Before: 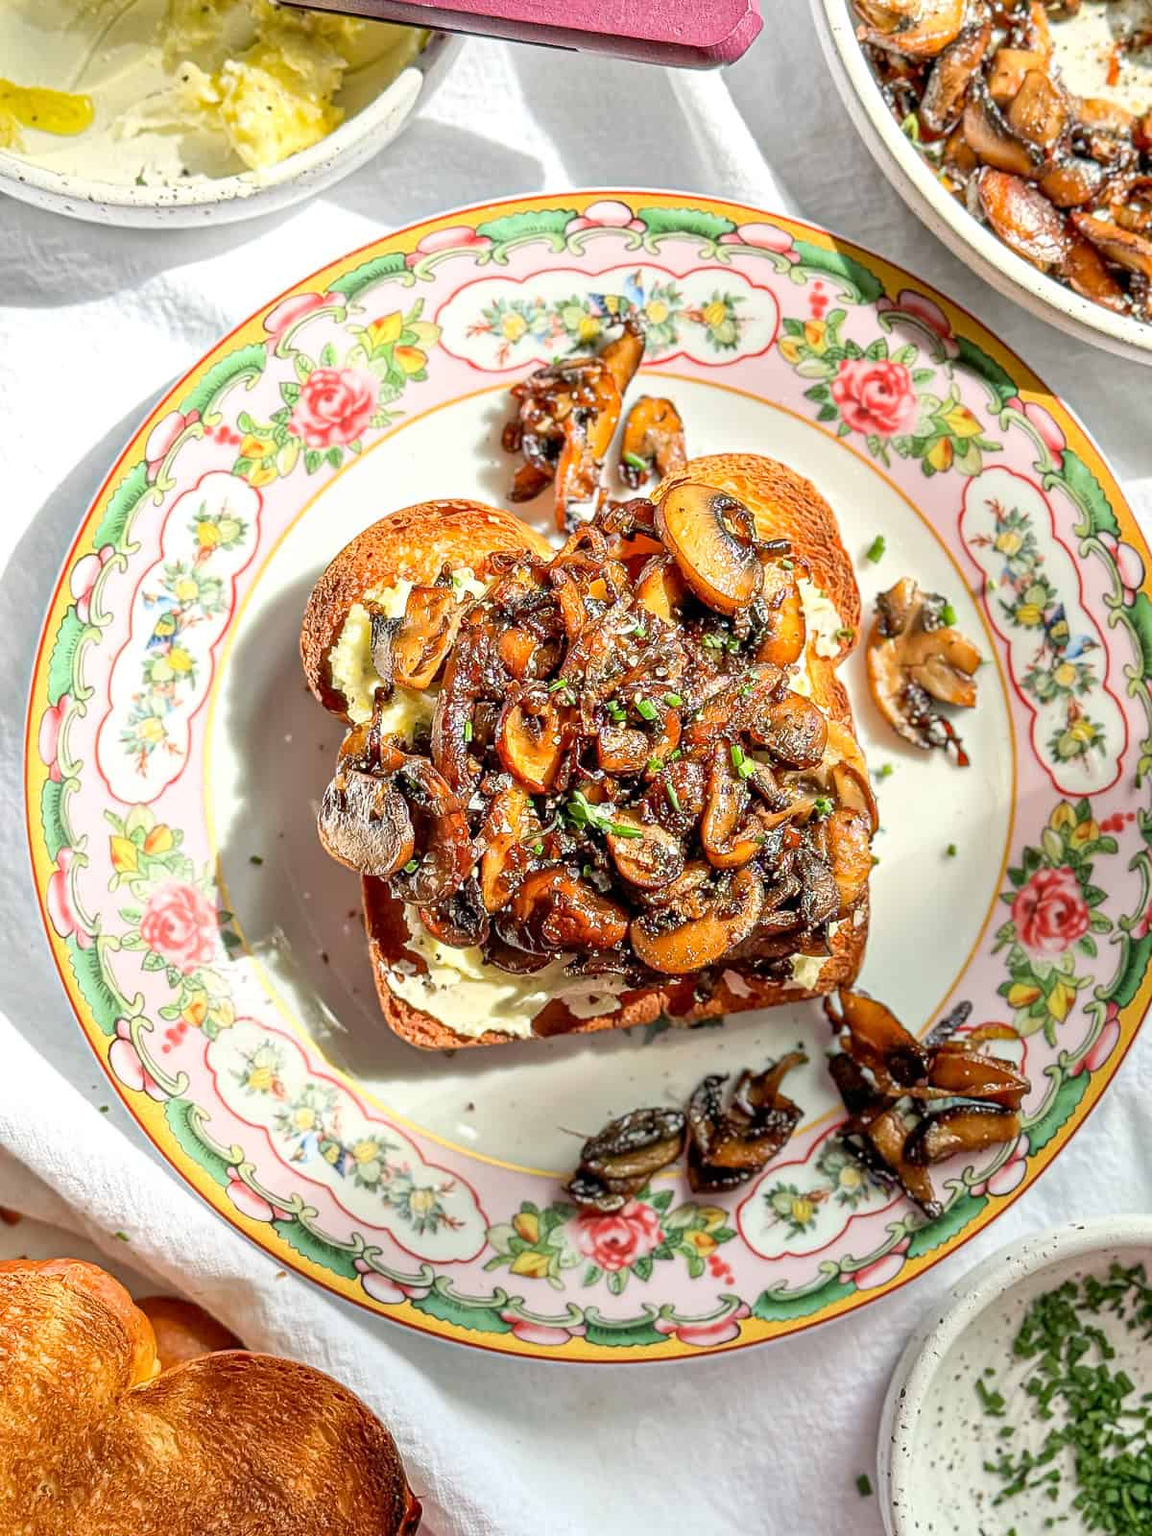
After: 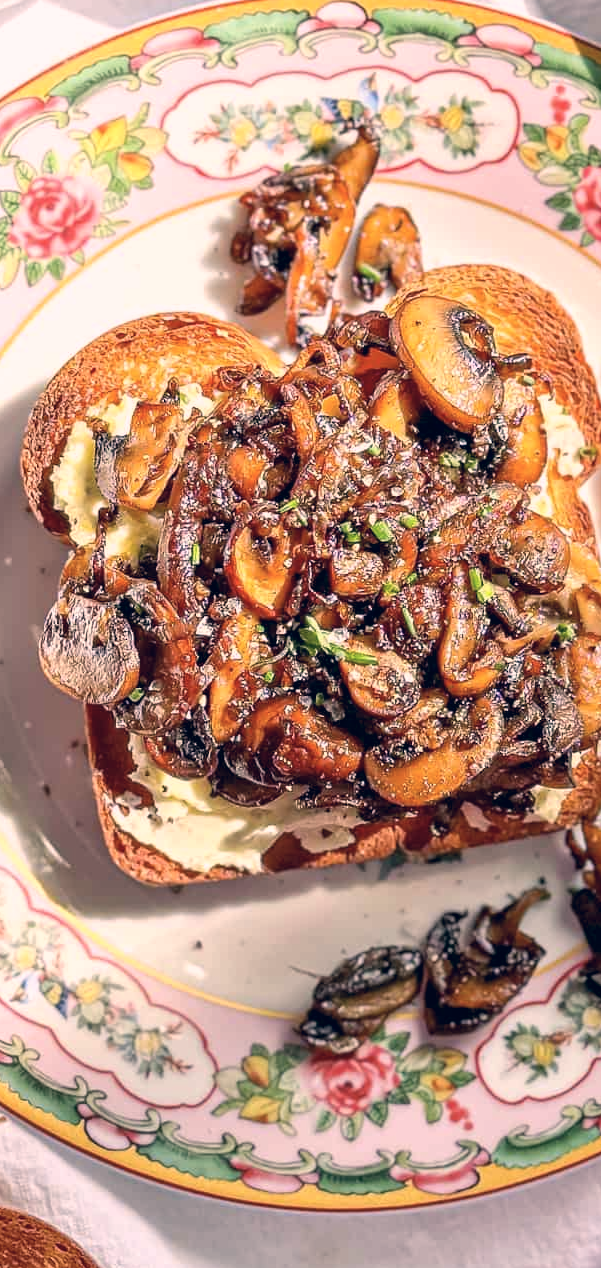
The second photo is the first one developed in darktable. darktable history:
crop and rotate: angle 0.022°, left 24.359%, top 13.019%, right 25.531%, bottom 7.644%
color correction: highlights a* 14.4, highlights b* 5.71, shadows a* -5.28, shadows b* -15.77, saturation 0.86
